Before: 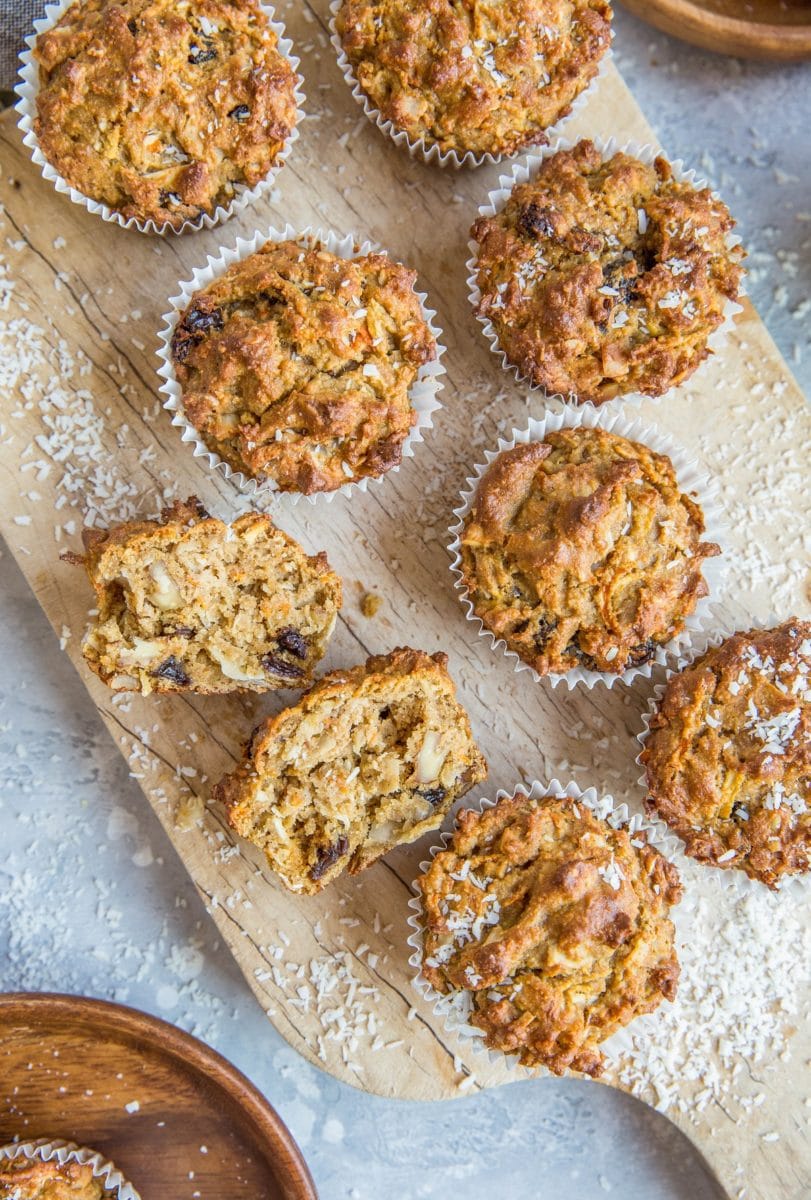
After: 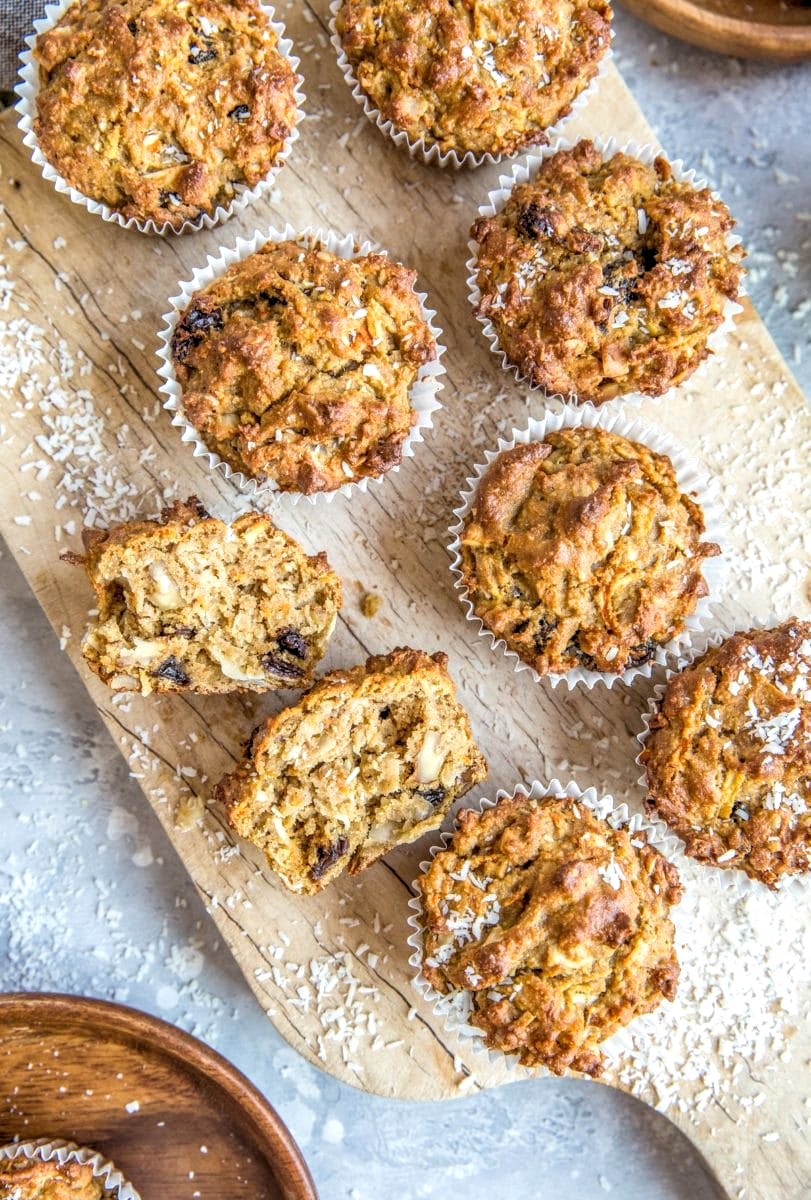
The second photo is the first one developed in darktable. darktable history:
rgb levels: levels [[0.01, 0.419, 0.839], [0, 0.5, 1], [0, 0.5, 1]]
local contrast: on, module defaults
